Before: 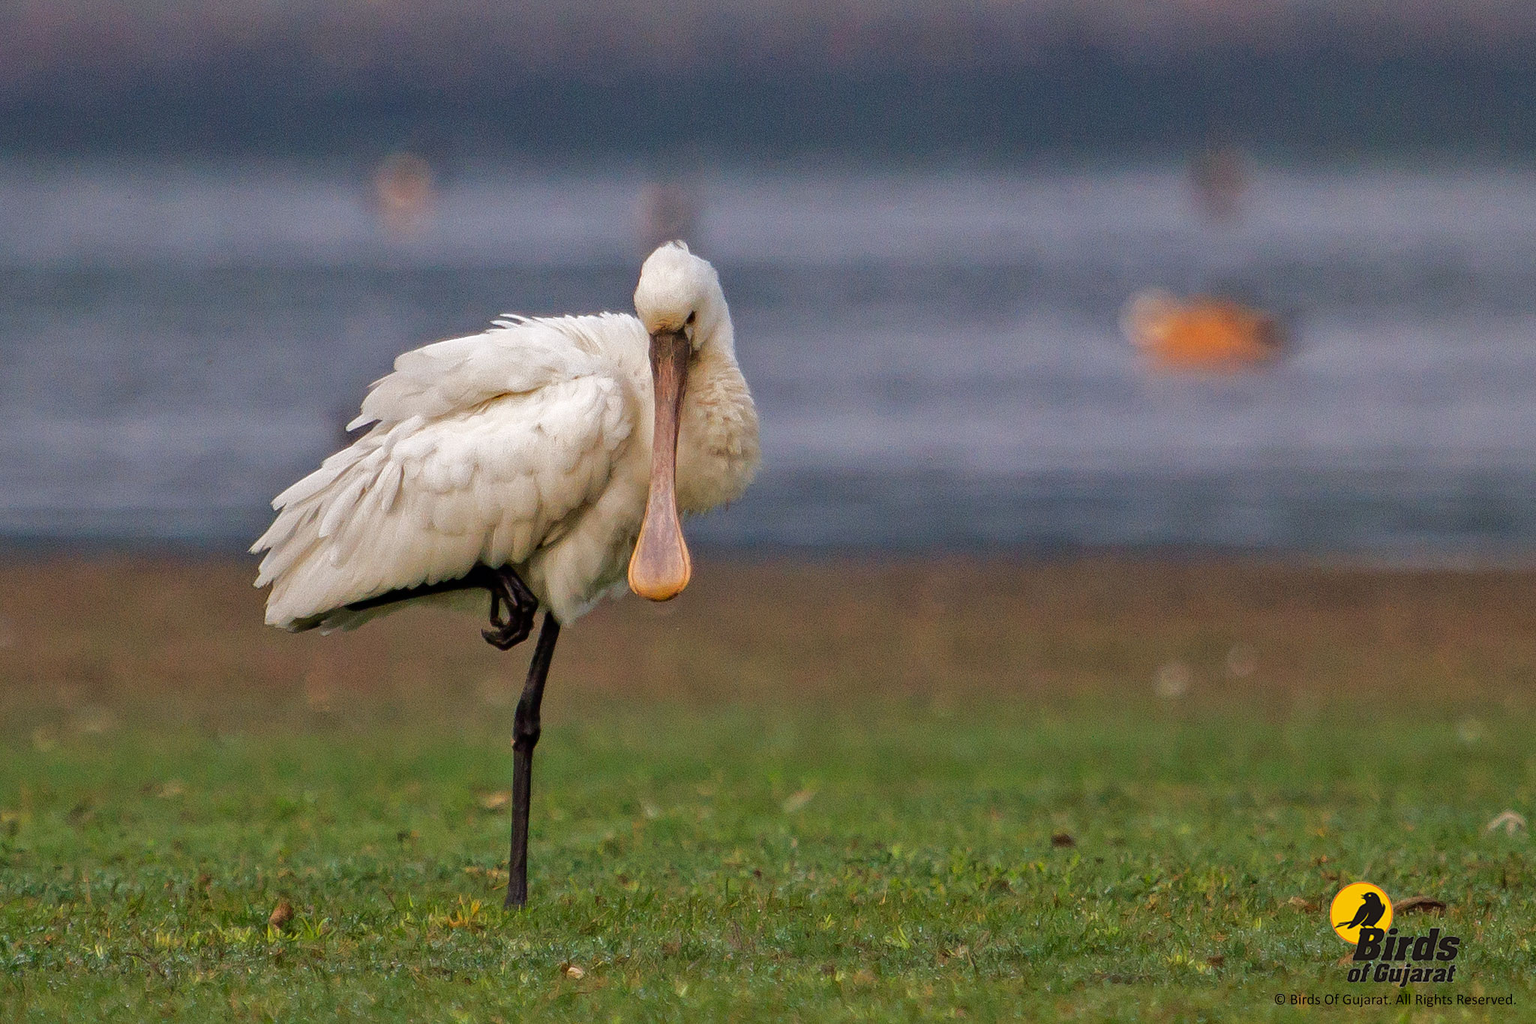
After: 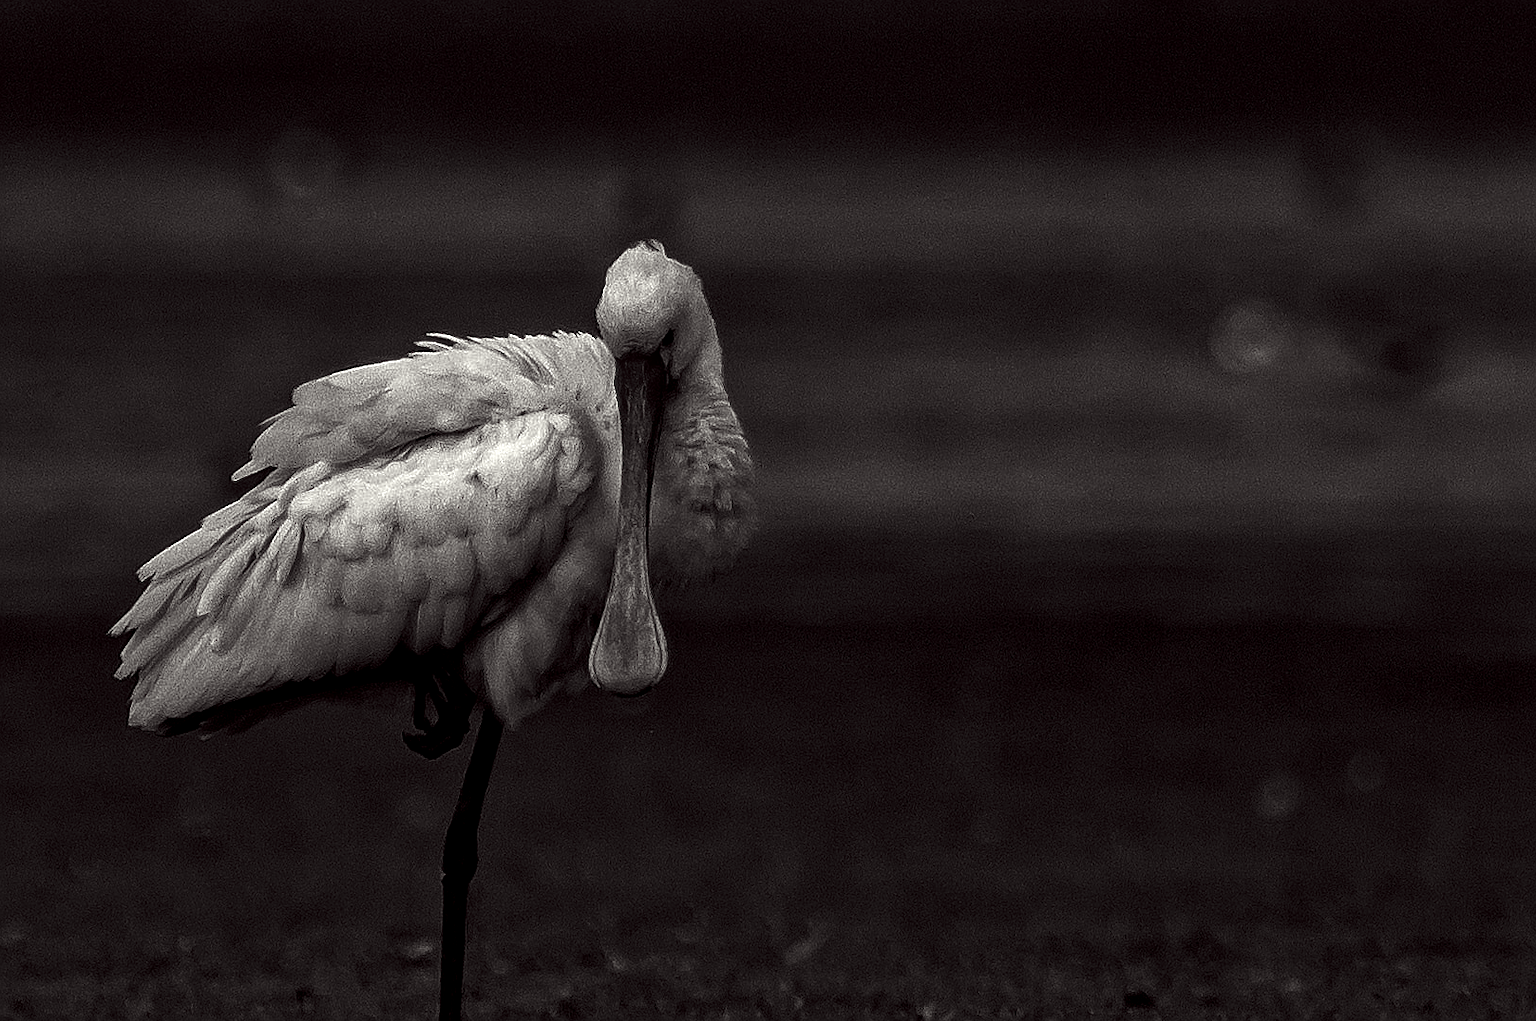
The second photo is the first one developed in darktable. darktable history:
exposure: black level correction 0.005, exposure 0.017 EV, compensate highlight preservation false
crop and rotate: left 10.677%, top 5.04%, right 10.321%, bottom 16.178%
contrast brightness saturation: contrast 0.025, brightness -0.998, saturation -0.997
sharpen: on, module defaults
local contrast: highlights 32%, detail 134%
tone equalizer: on, module defaults
color correction: highlights a* -0.953, highlights b* 4.48, shadows a* 3.6
